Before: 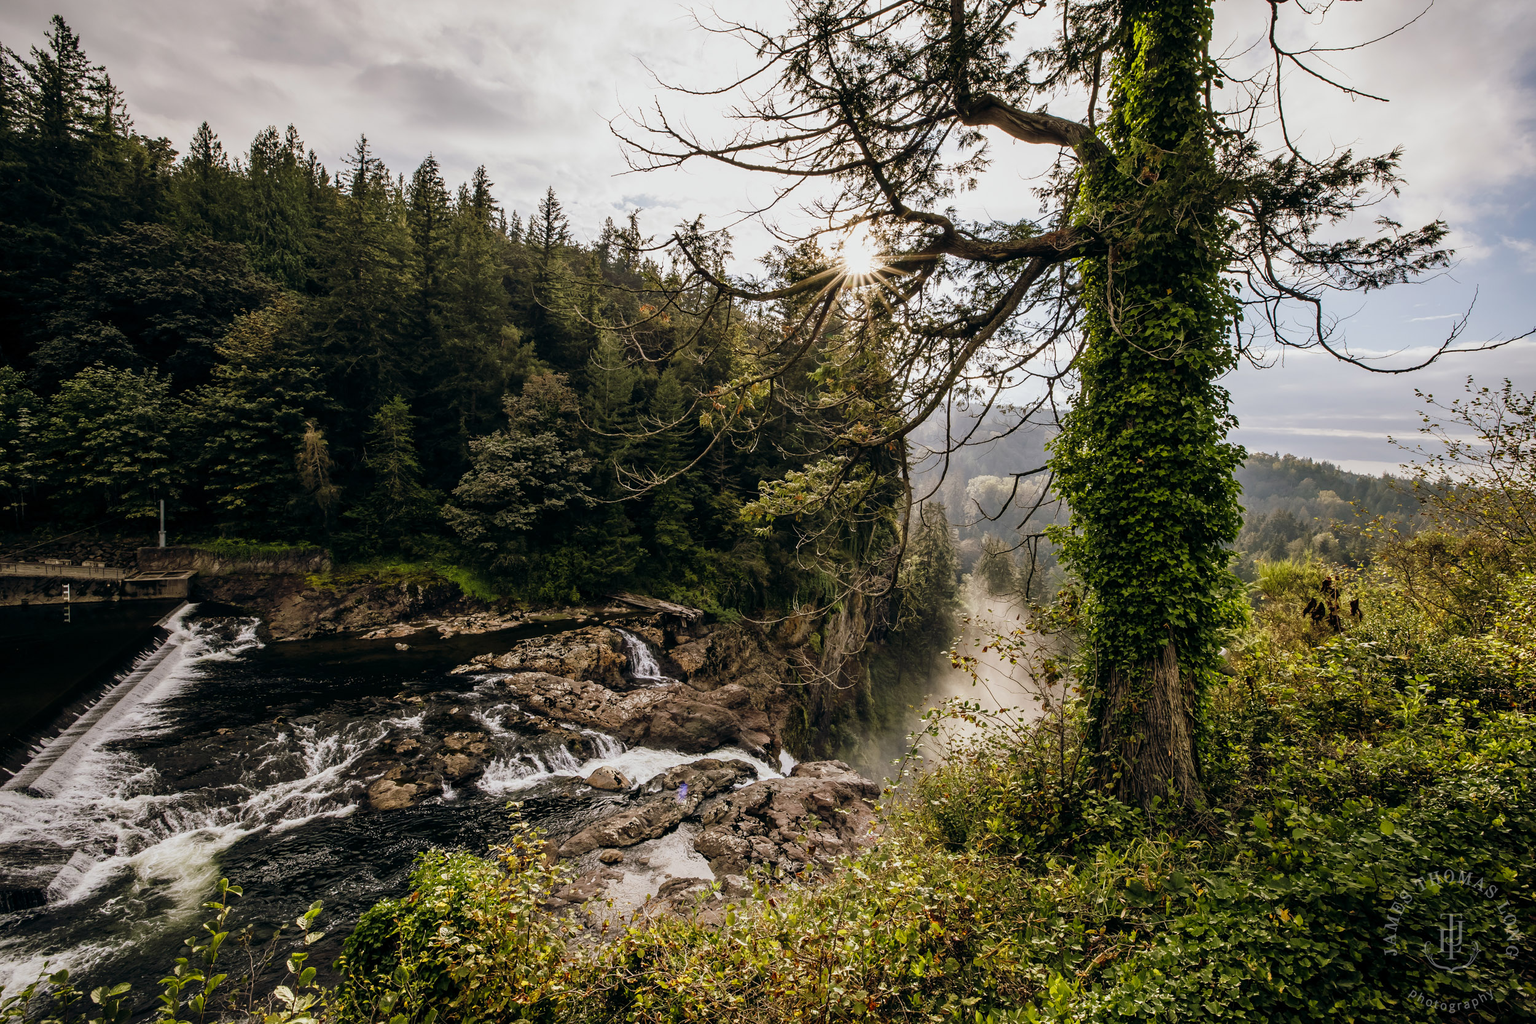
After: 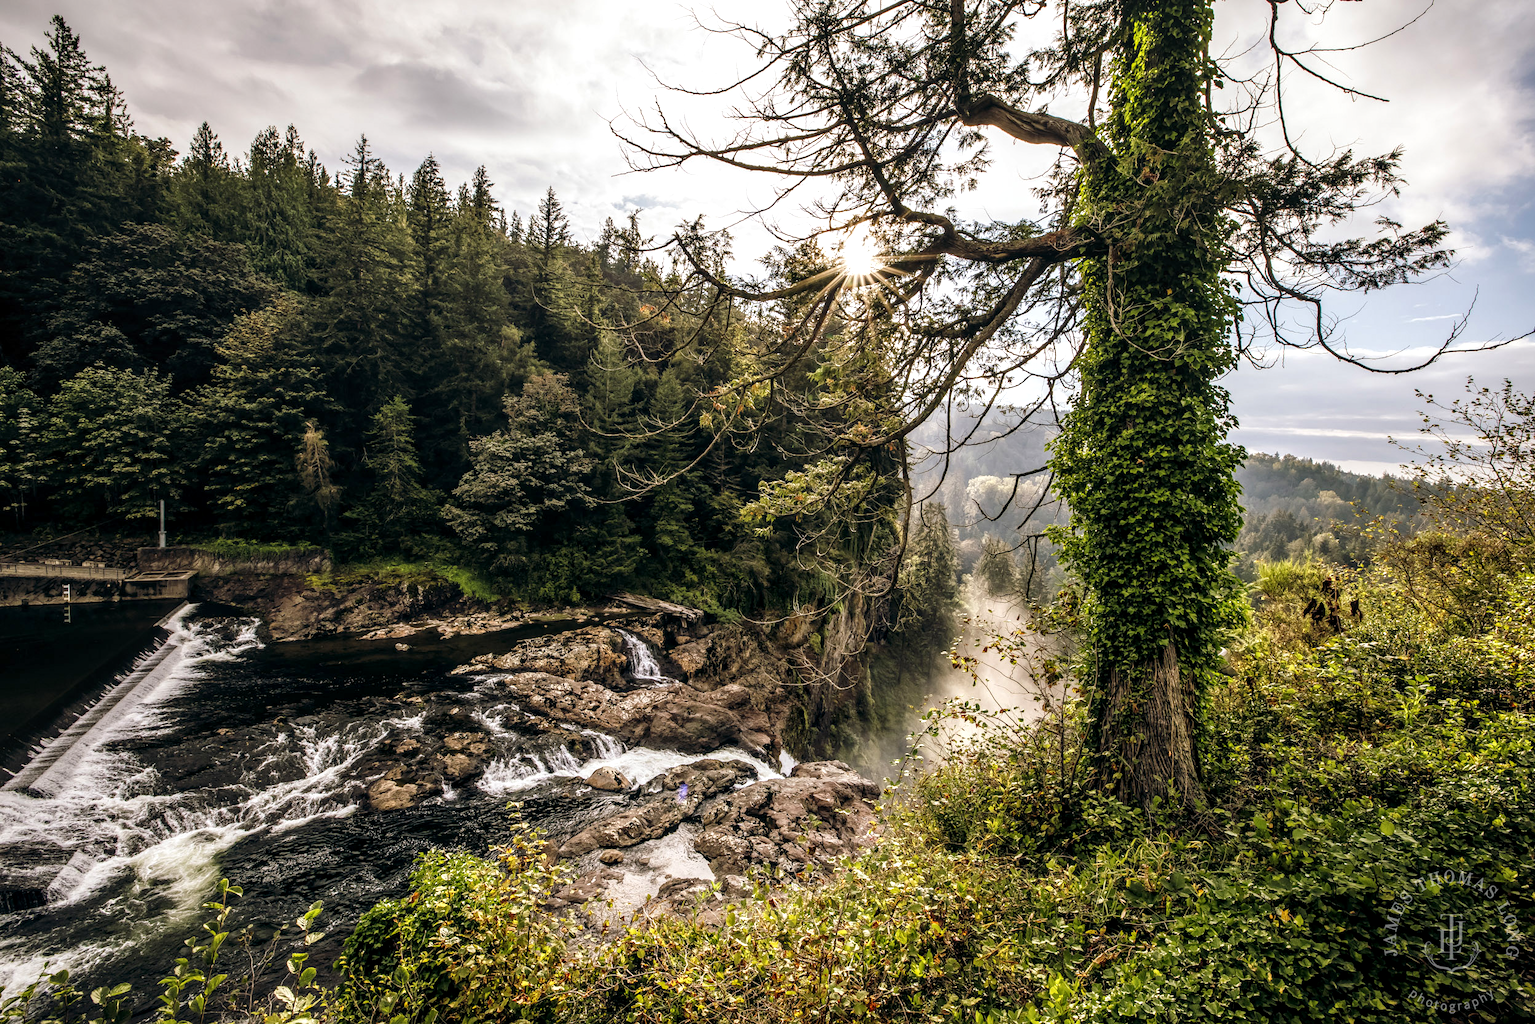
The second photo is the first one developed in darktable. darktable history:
exposure: exposure 0.455 EV, compensate exposure bias true, compensate highlight preservation false
local contrast: detail 130%
